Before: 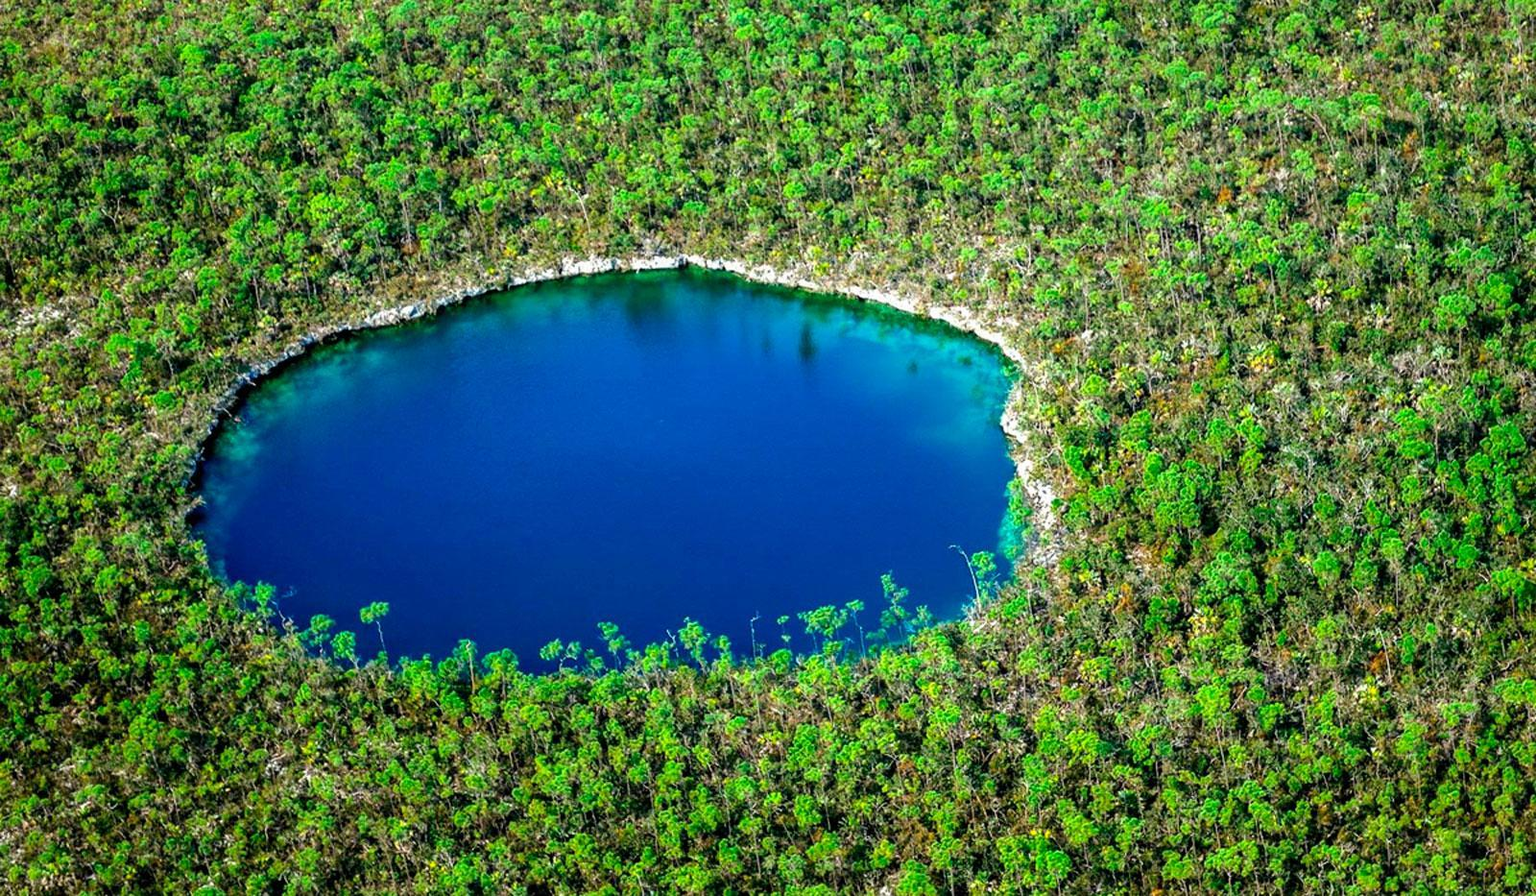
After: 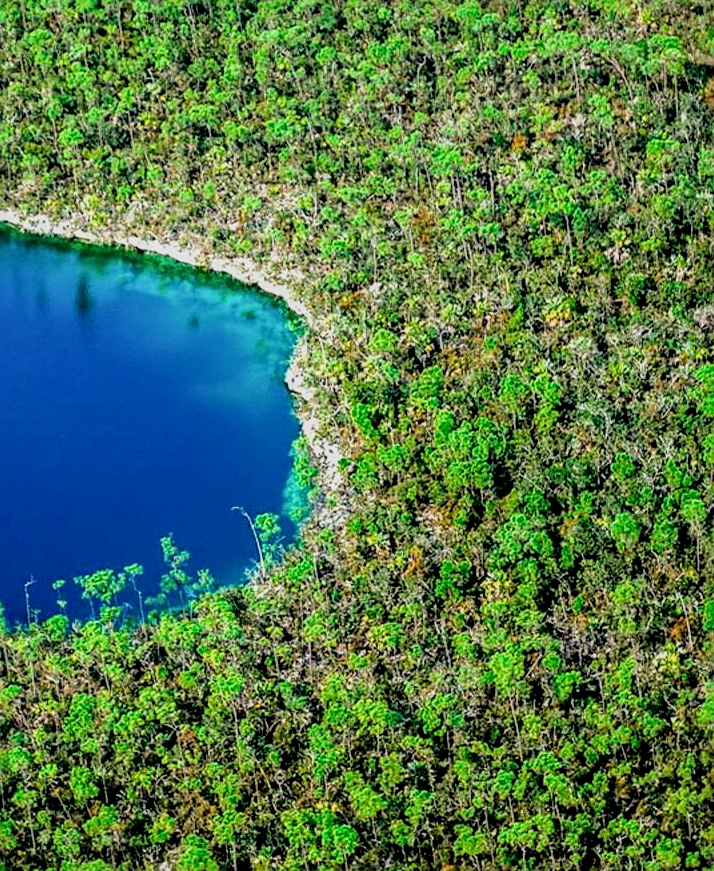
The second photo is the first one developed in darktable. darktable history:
local contrast: on, module defaults
crop: left 47.367%, top 6.642%, right 8.003%
sharpen: radius 2.5, amount 0.338
filmic rgb: black relative exposure -7.88 EV, white relative exposure 4.16 EV, hardness 4.05, latitude 51.25%, contrast 1.011, shadows ↔ highlights balance 5.13%, color science v5 (2021), contrast in shadows safe, contrast in highlights safe
